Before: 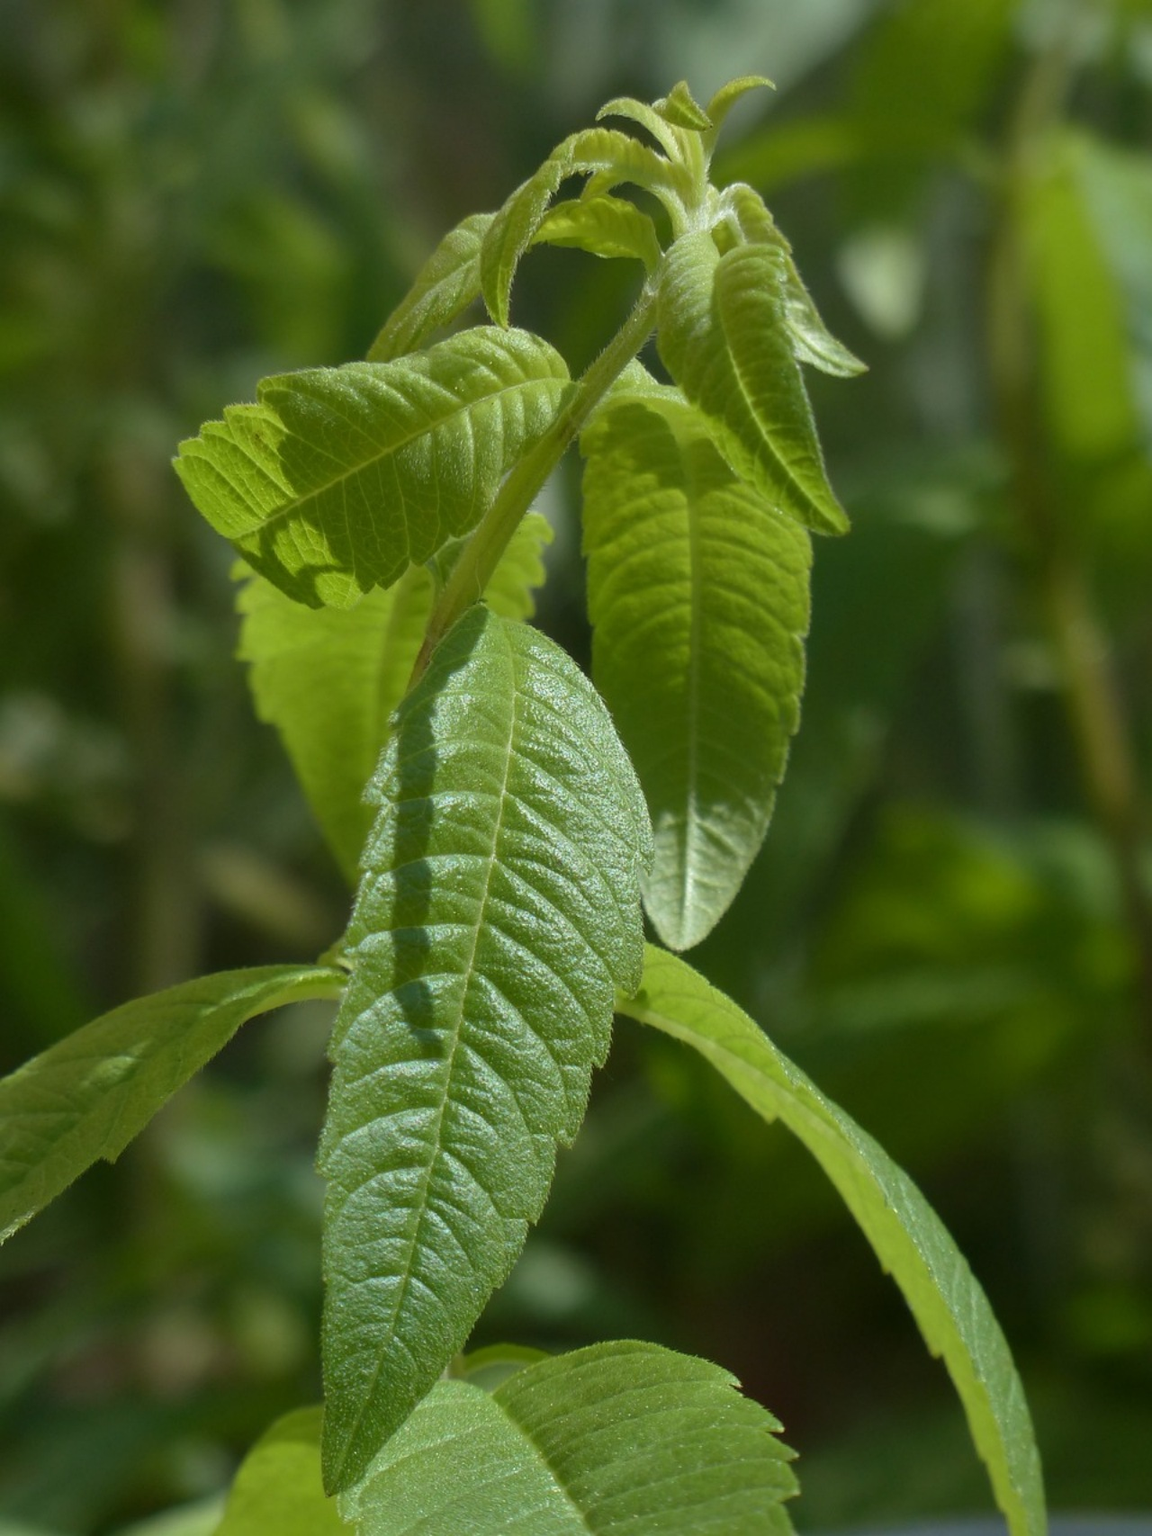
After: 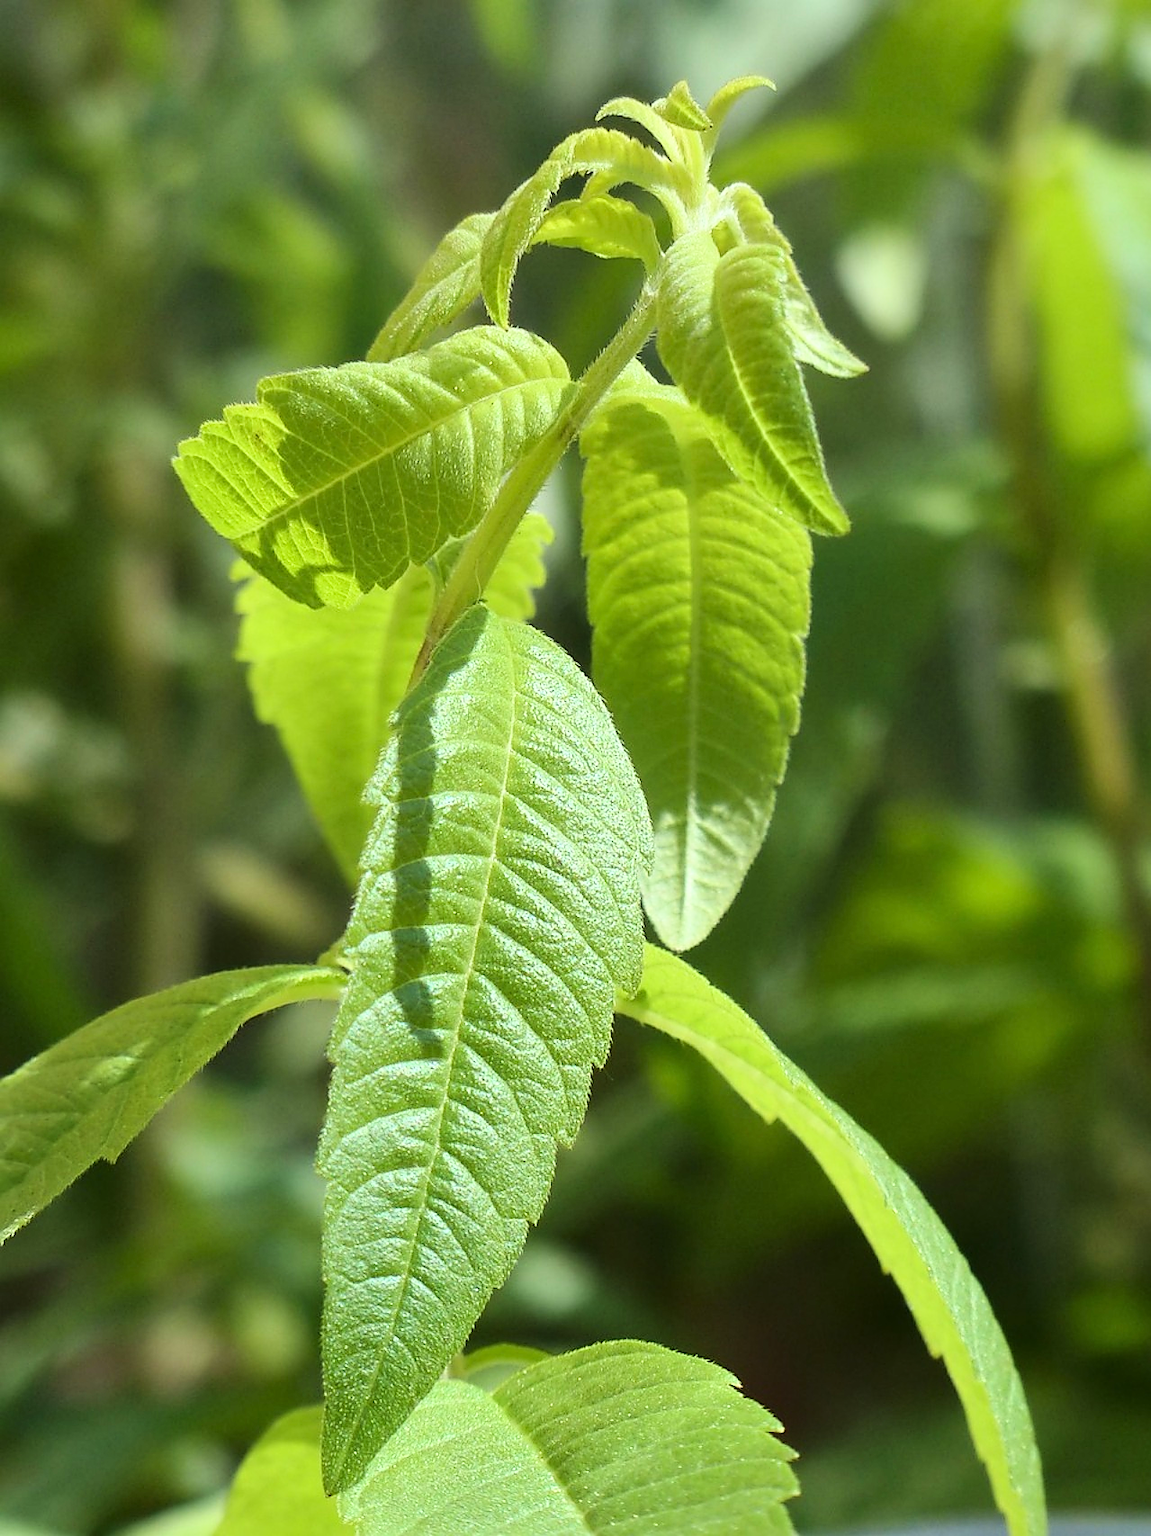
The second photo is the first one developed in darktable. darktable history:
base curve: curves: ch0 [(0, 0) (0.018, 0.026) (0.143, 0.37) (0.33, 0.731) (0.458, 0.853) (0.735, 0.965) (0.905, 0.986) (1, 1)]
sharpen: radius 1.426, amount 1.26, threshold 0.614
